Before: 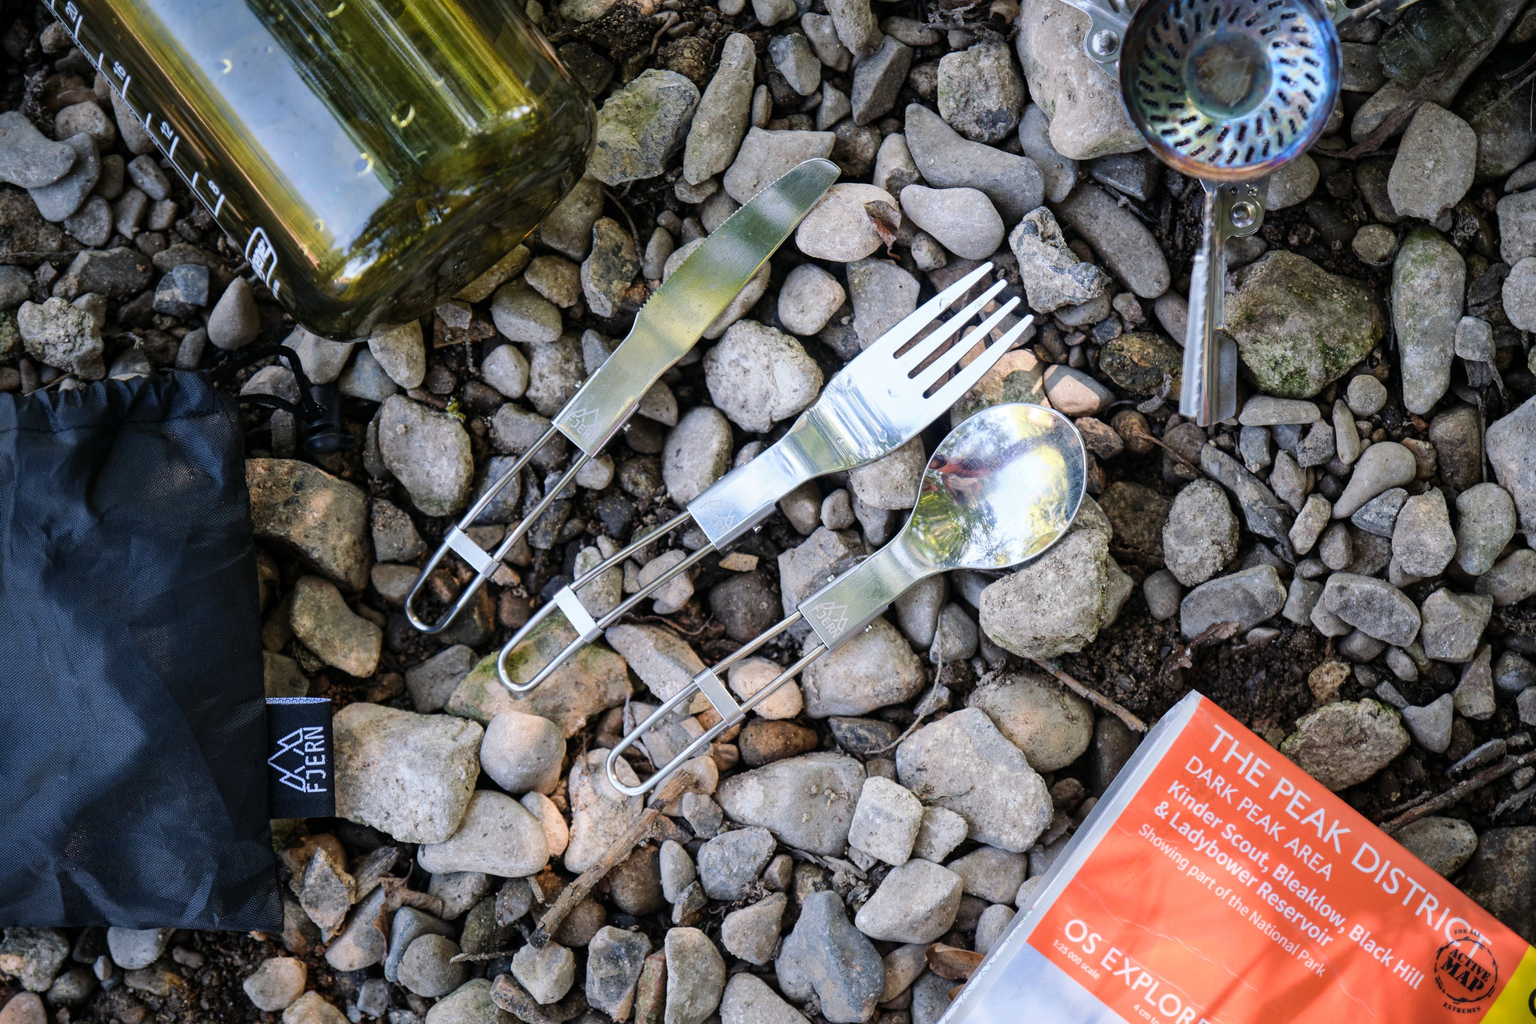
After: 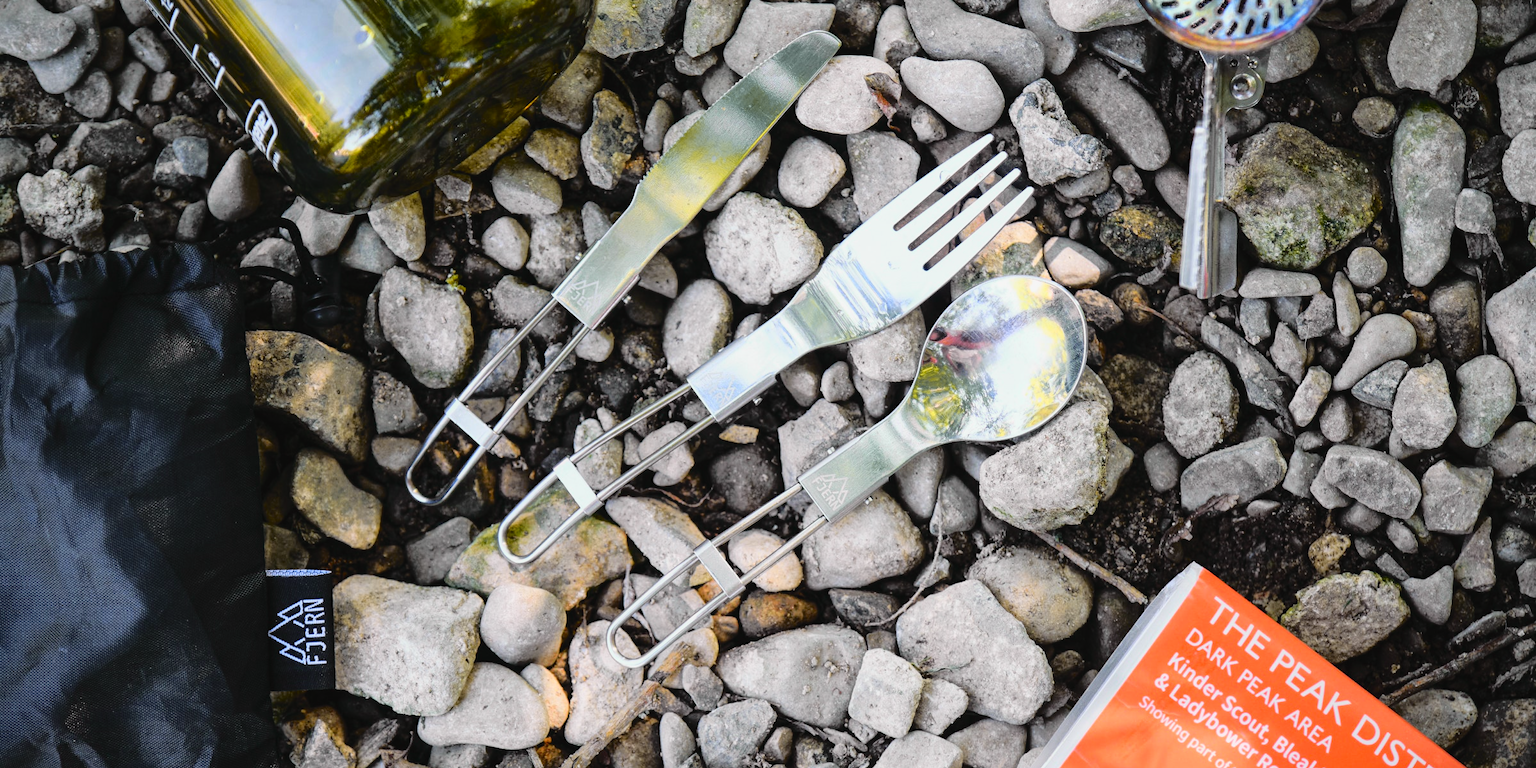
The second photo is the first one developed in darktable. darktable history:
tone curve: curves: ch0 [(0, 0.029) (0.168, 0.142) (0.359, 0.44) (0.469, 0.544) (0.634, 0.722) (0.858, 0.903) (1, 0.968)]; ch1 [(0, 0) (0.437, 0.453) (0.472, 0.47) (0.502, 0.502) (0.54, 0.534) (0.57, 0.592) (0.618, 0.66) (0.699, 0.749) (0.859, 0.899) (1, 1)]; ch2 [(0, 0) (0.33, 0.301) (0.421, 0.443) (0.476, 0.498) (0.505, 0.503) (0.547, 0.557) (0.586, 0.634) (0.608, 0.676) (1, 1)], color space Lab, independent channels, preserve colors none
crop and rotate: top 12.5%, bottom 12.5%
